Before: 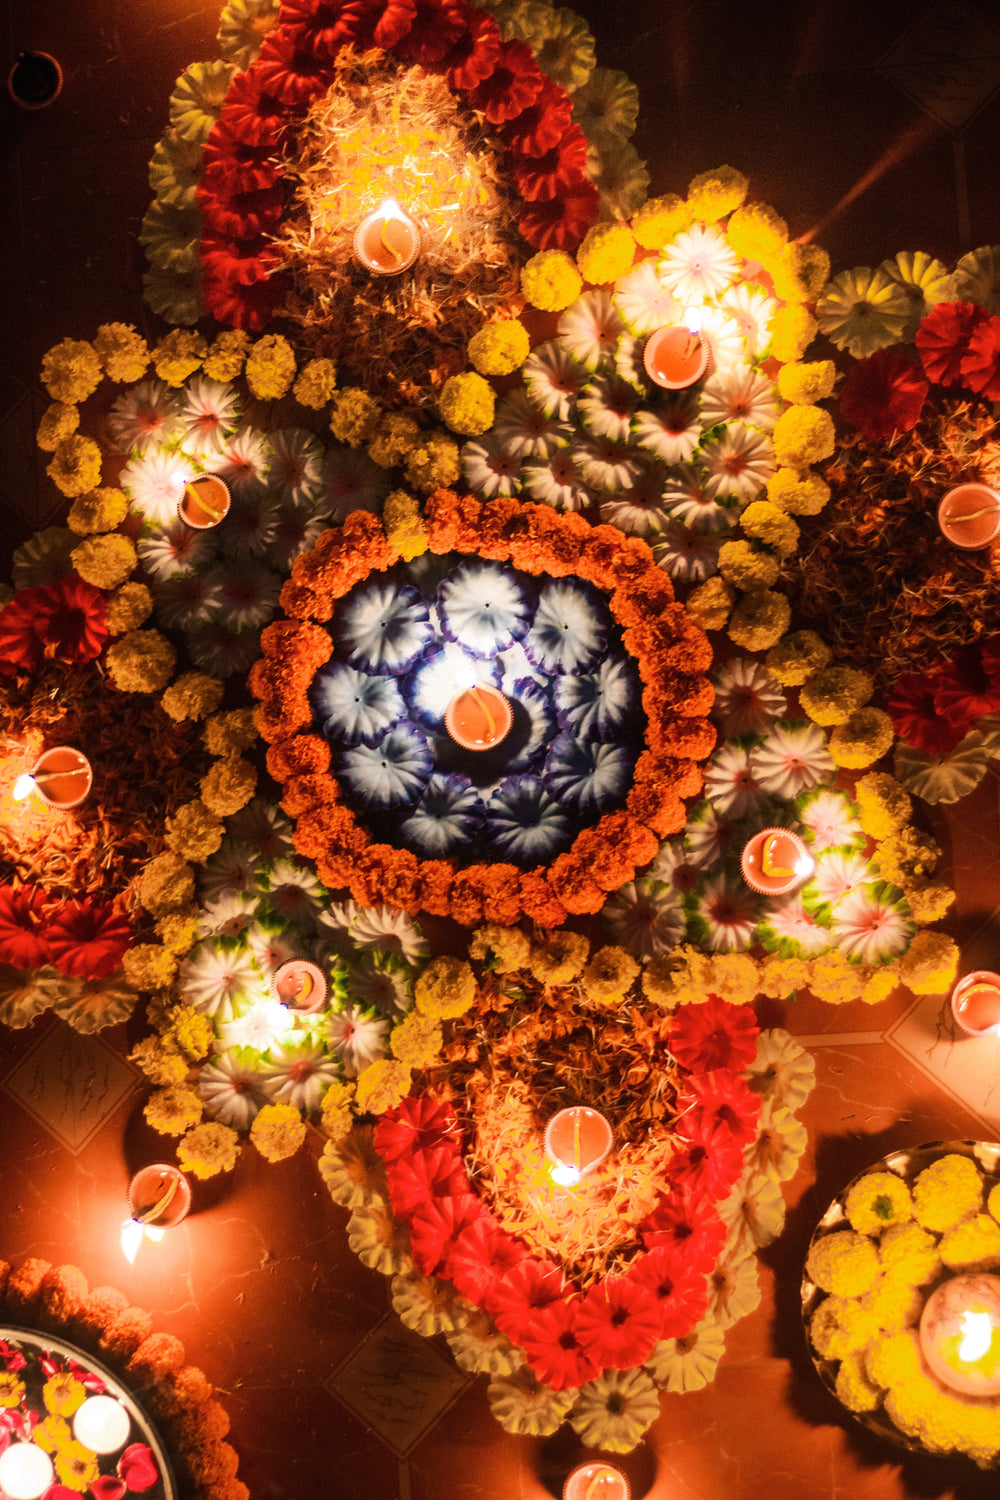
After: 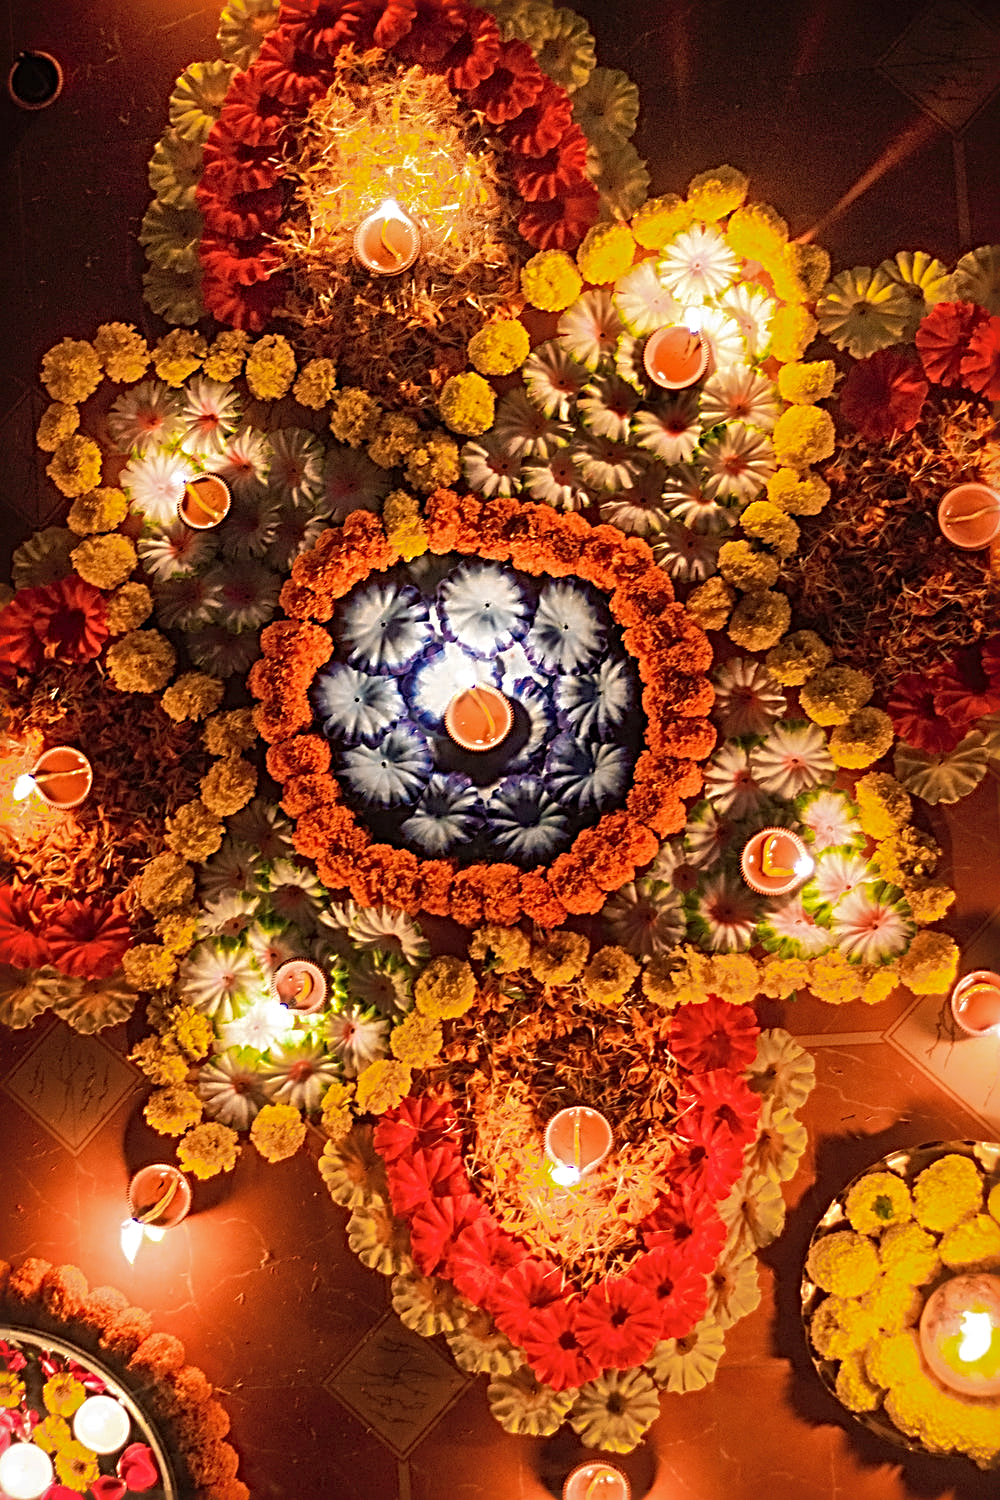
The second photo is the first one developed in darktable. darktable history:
shadows and highlights: on, module defaults
sharpen: radius 3.675, amount 0.918
